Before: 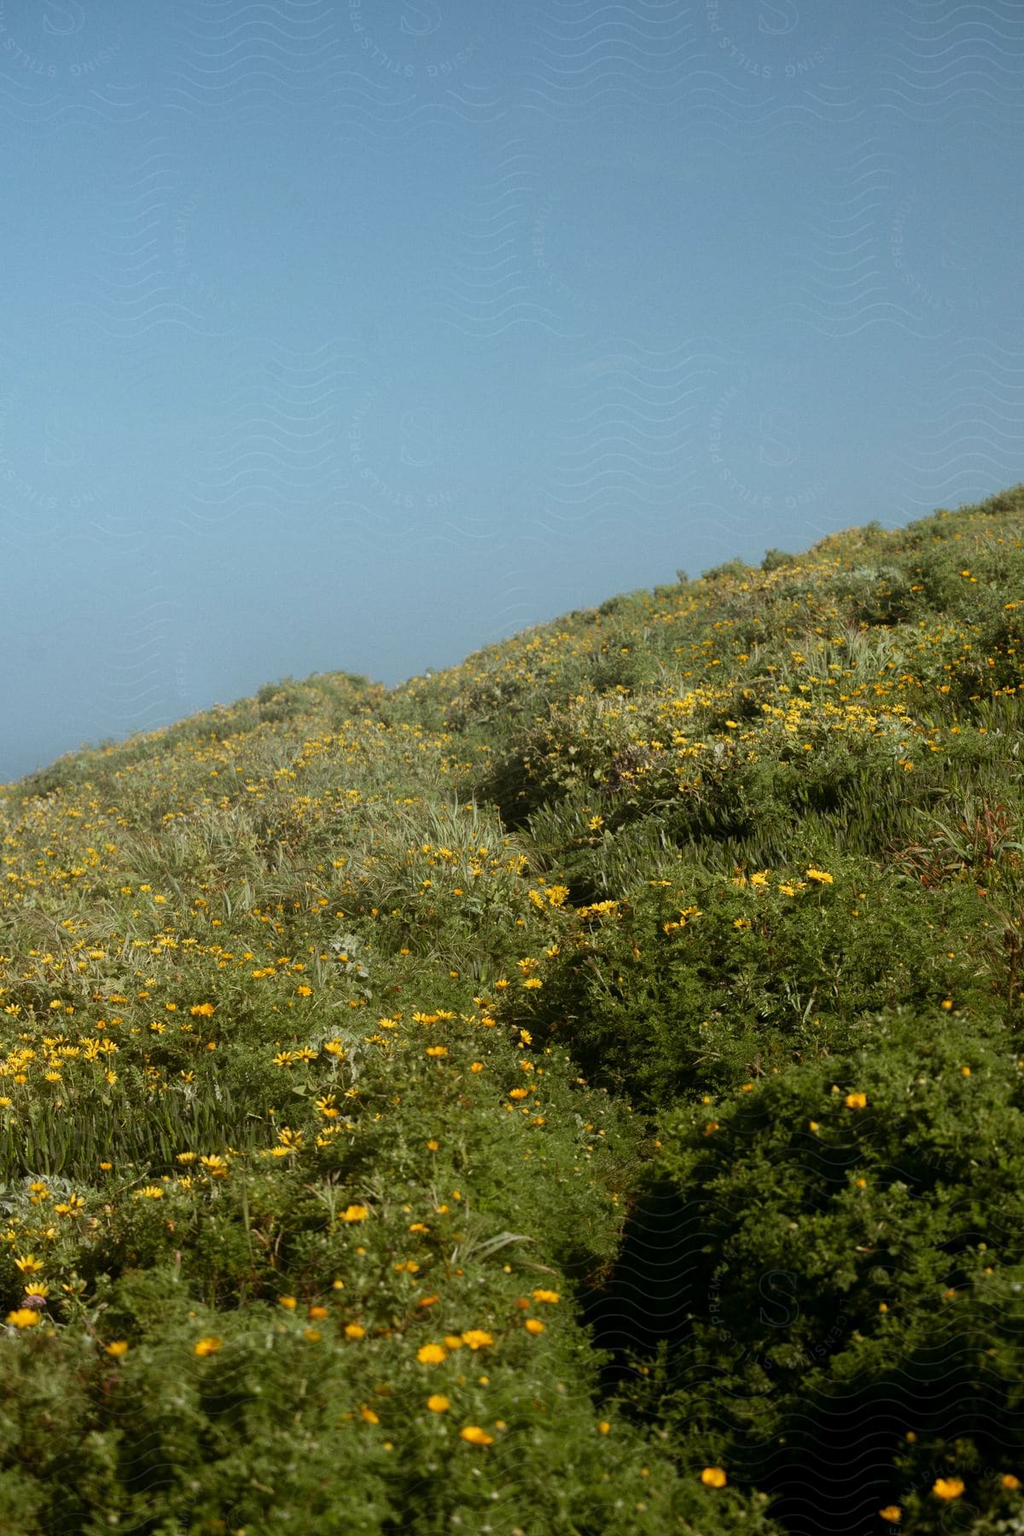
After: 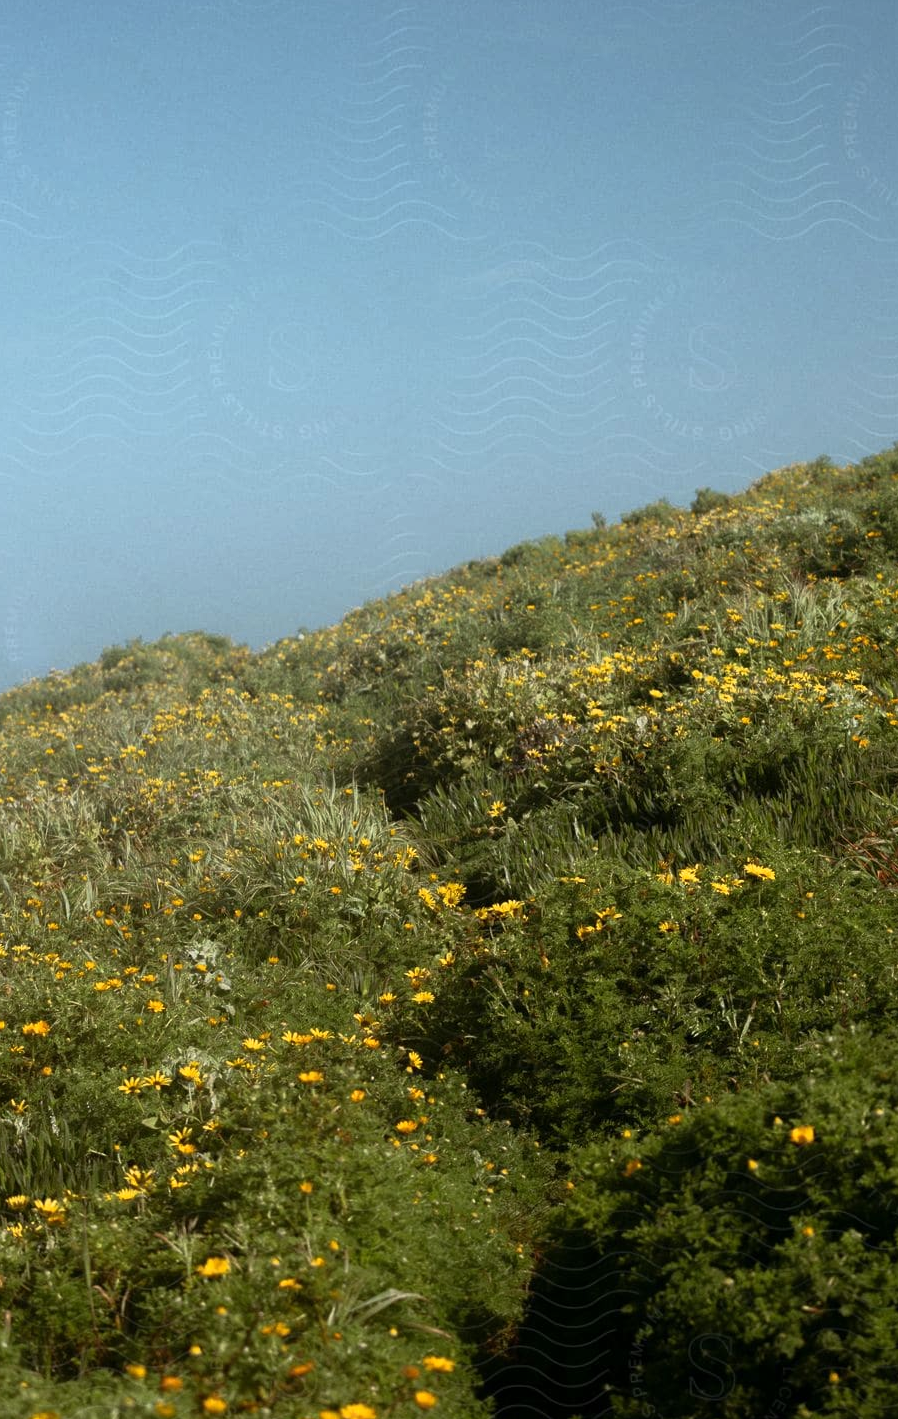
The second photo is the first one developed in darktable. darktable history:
base curve: curves: ch0 [(0, 0) (0.257, 0.25) (0.482, 0.586) (0.757, 0.871) (1, 1)]
crop: left 16.768%, top 8.653%, right 8.362%, bottom 12.485%
